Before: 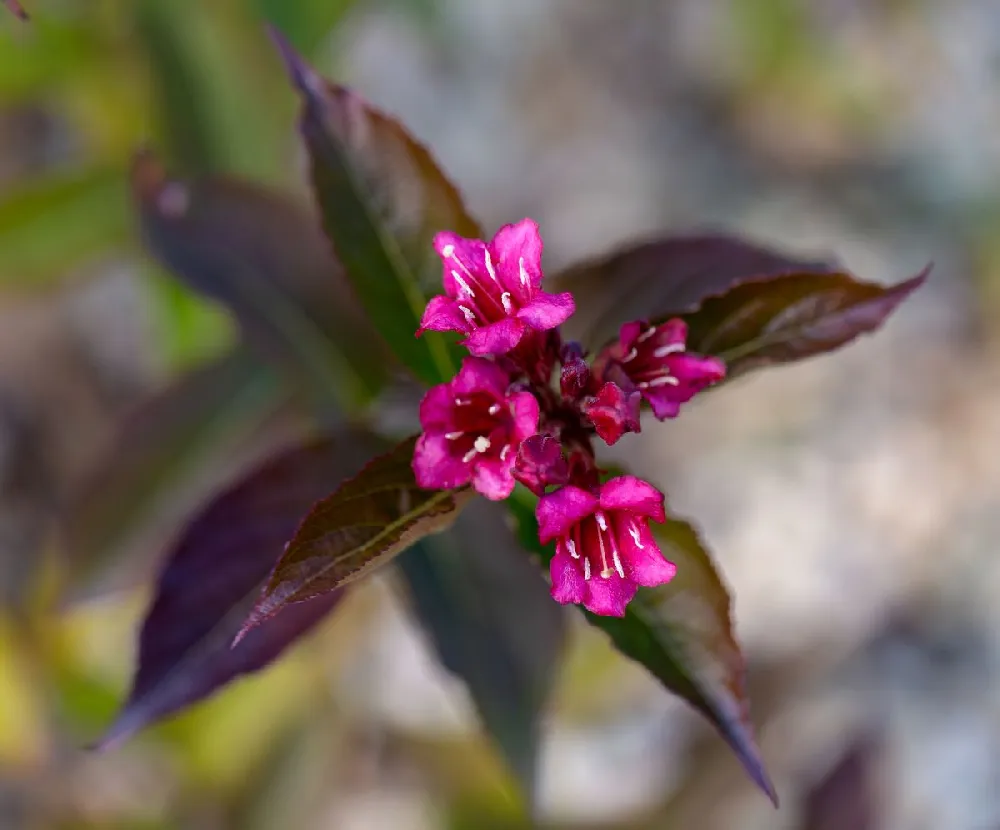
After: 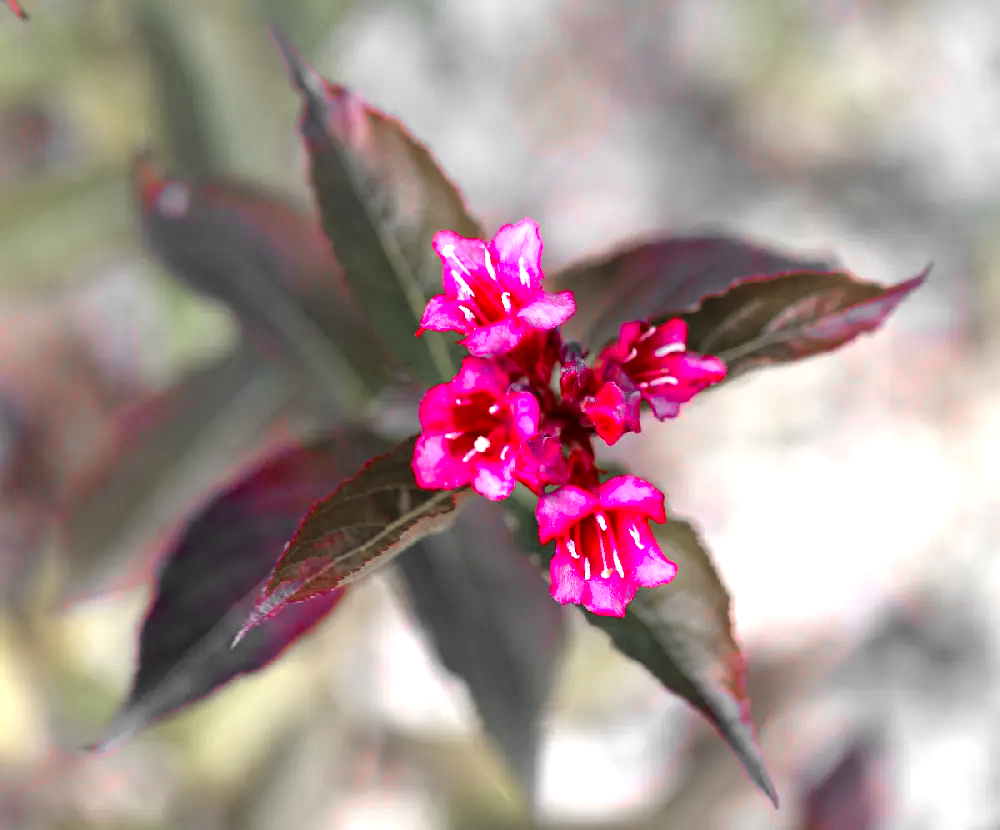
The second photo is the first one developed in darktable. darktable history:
color zones: curves: ch1 [(0, 0.831) (0.08, 0.771) (0.157, 0.268) (0.241, 0.207) (0.562, -0.005) (0.714, -0.013) (0.876, 0.01) (1, 0.831)]
levels: mode automatic
exposure: black level correction 0, exposure 1.199 EV, compensate highlight preservation false
